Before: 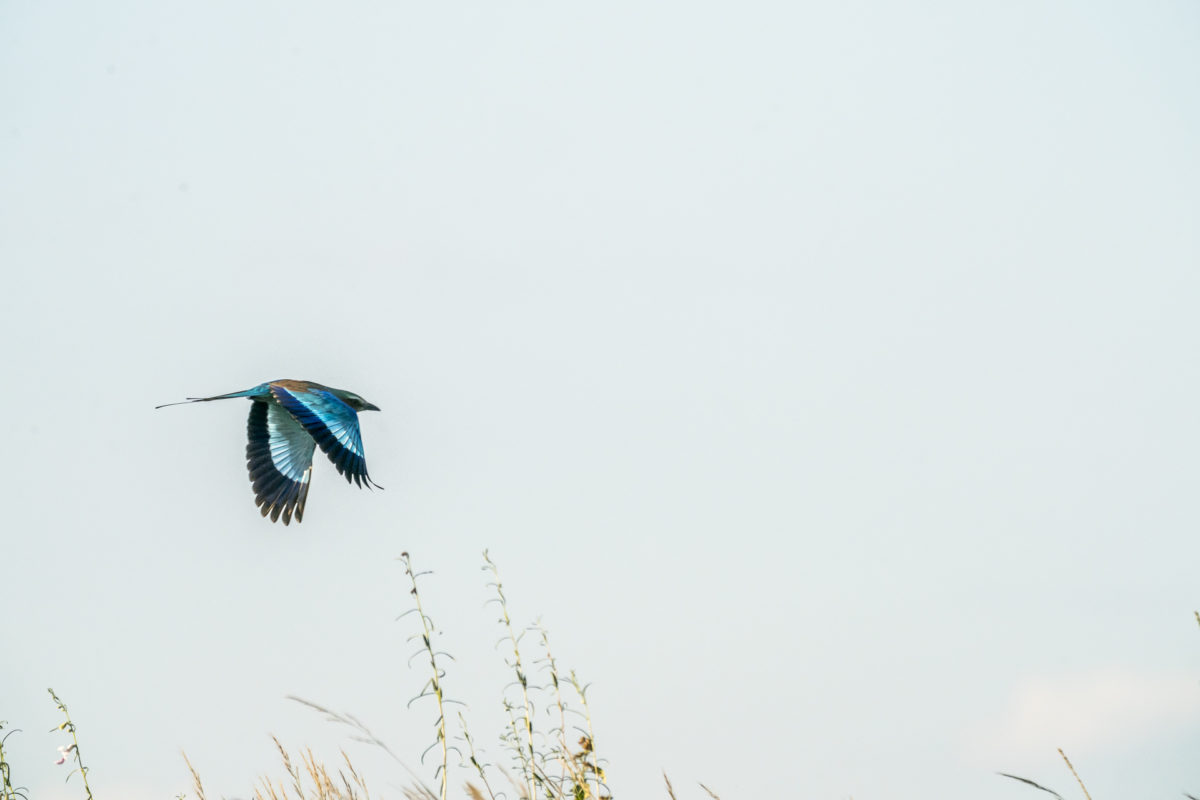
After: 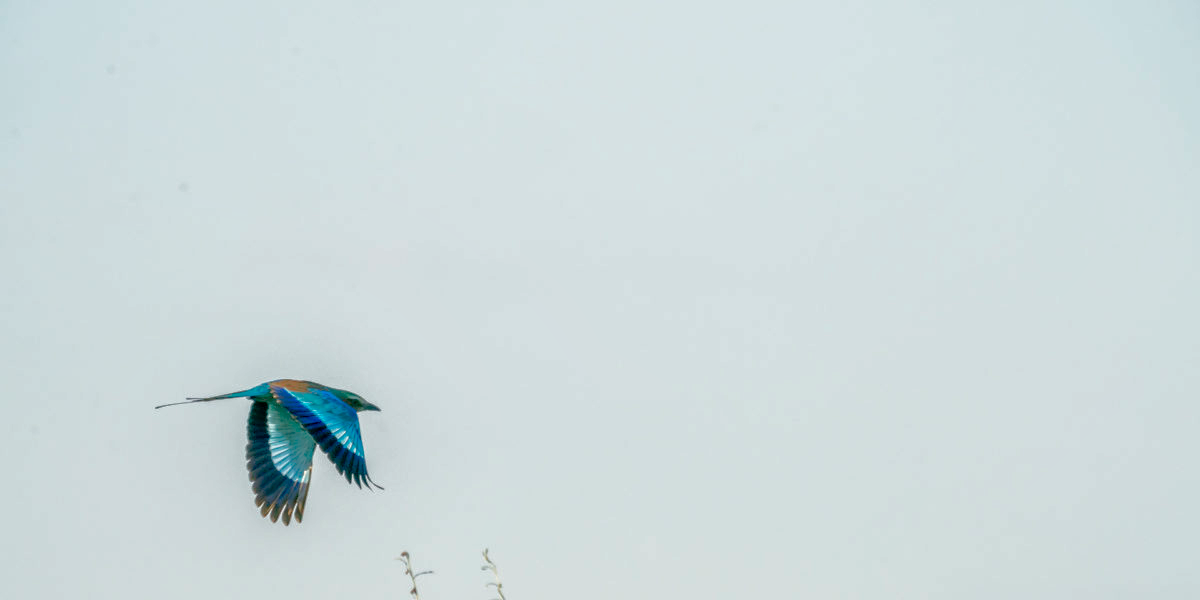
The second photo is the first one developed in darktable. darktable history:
crop: bottom 24.988%
color balance rgb: perceptual saturation grading › global saturation 20%, perceptual saturation grading › highlights -49.096%, perceptual saturation grading › shadows 24.031%, perceptual brilliance grading › mid-tones 10.24%, perceptual brilliance grading › shadows 15.648%
shadows and highlights: on, module defaults
